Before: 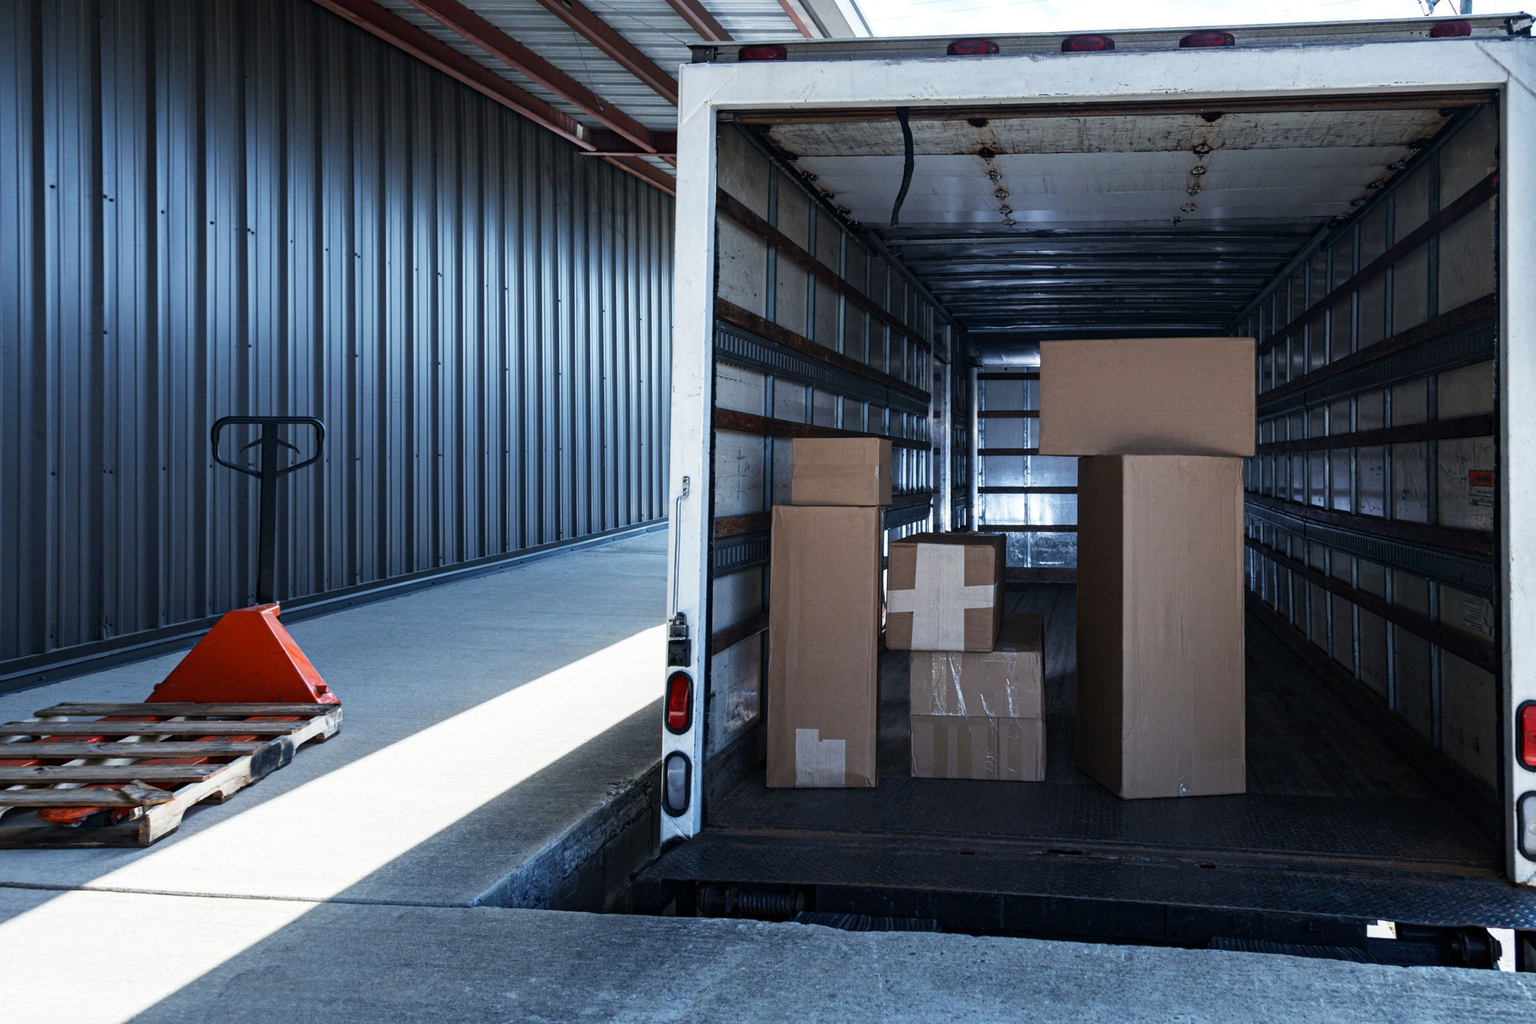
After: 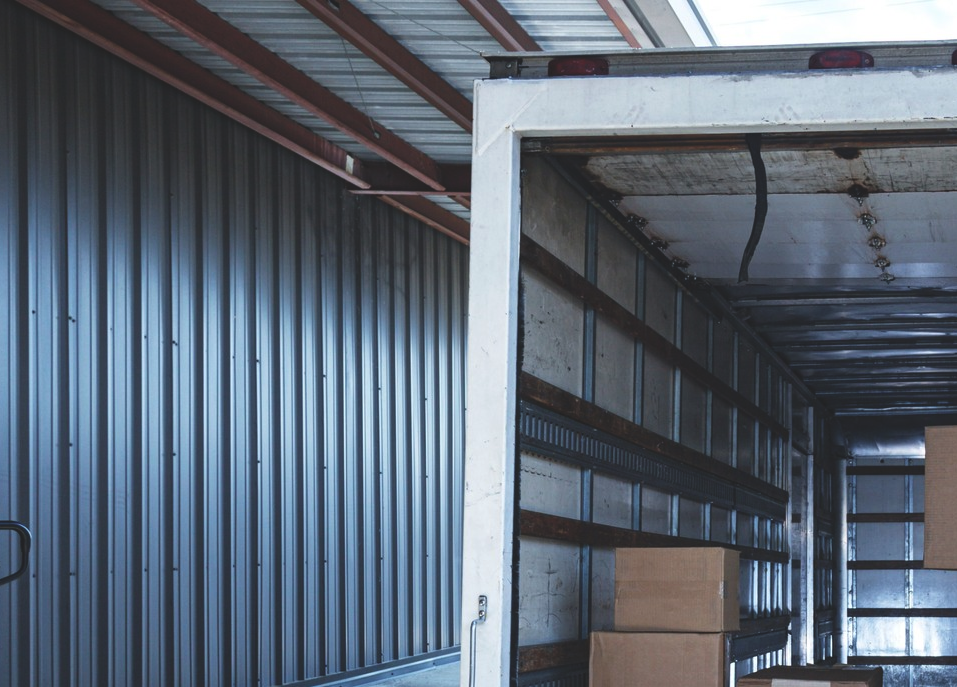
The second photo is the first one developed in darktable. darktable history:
crop: left 19.555%, right 30.586%, bottom 46.287%
exposure: black level correction -0.016, compensate exposure bias true, compensate highlight preservation false
